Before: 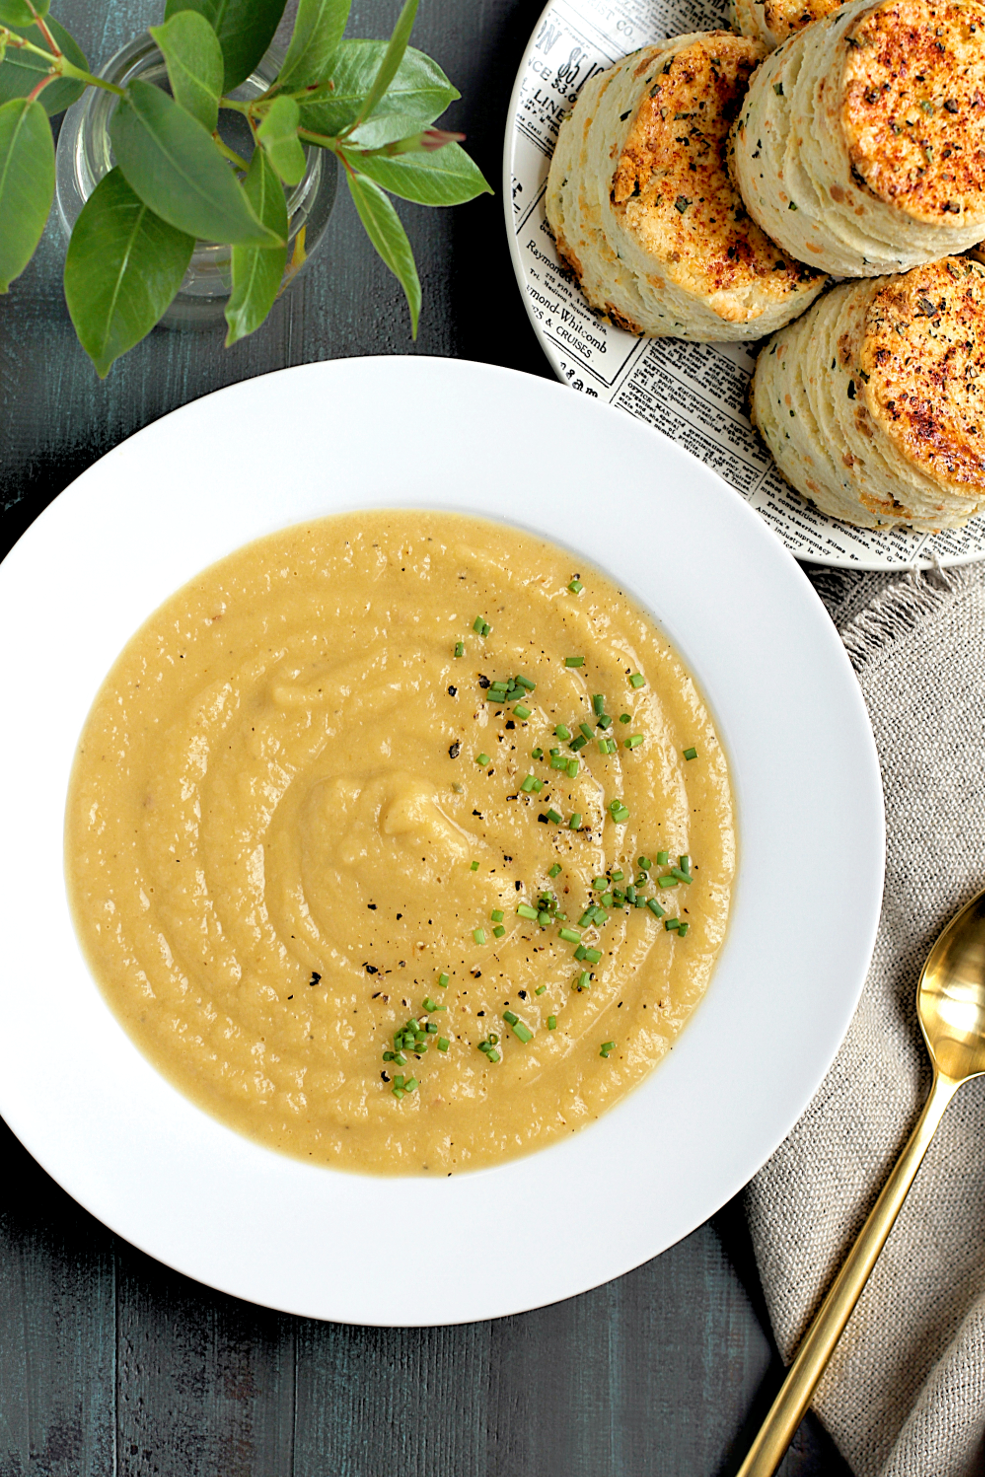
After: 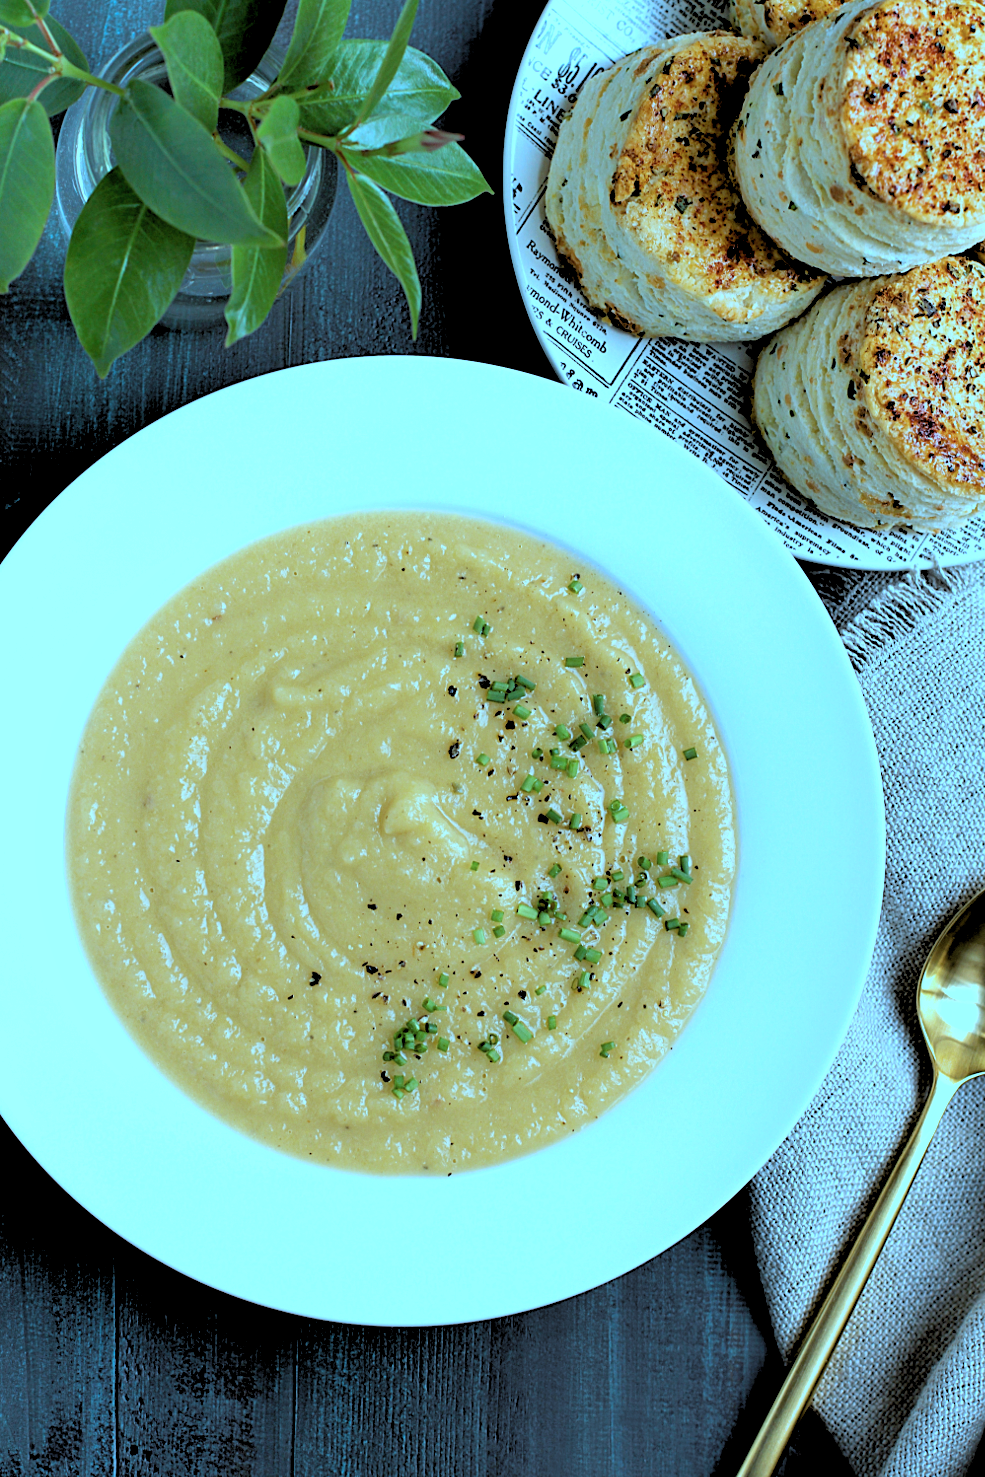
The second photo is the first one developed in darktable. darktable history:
contrast equalizer: y [[0.5, 0.5, 0.472, 0.5, 0.5, 0.5], [0.5 ×6], [0.5 ×6], [0 ×6], [0 ×6]]
white balance: red 0.871, blue 1.249
rgb levels: levels [[0.034, 0.472, 0.904], [0, 0.5, 1], [0, 0.5, 1]]
color balance: lift [1.004, 1.002, 1.002, 0.998], gamma [1, 1.007, 1.002, 0.993], gain [1, 0.977, 1.013, 1.023], contrast -3.64%
color correction: highlights a* -11.71, highlights b* -15.58
